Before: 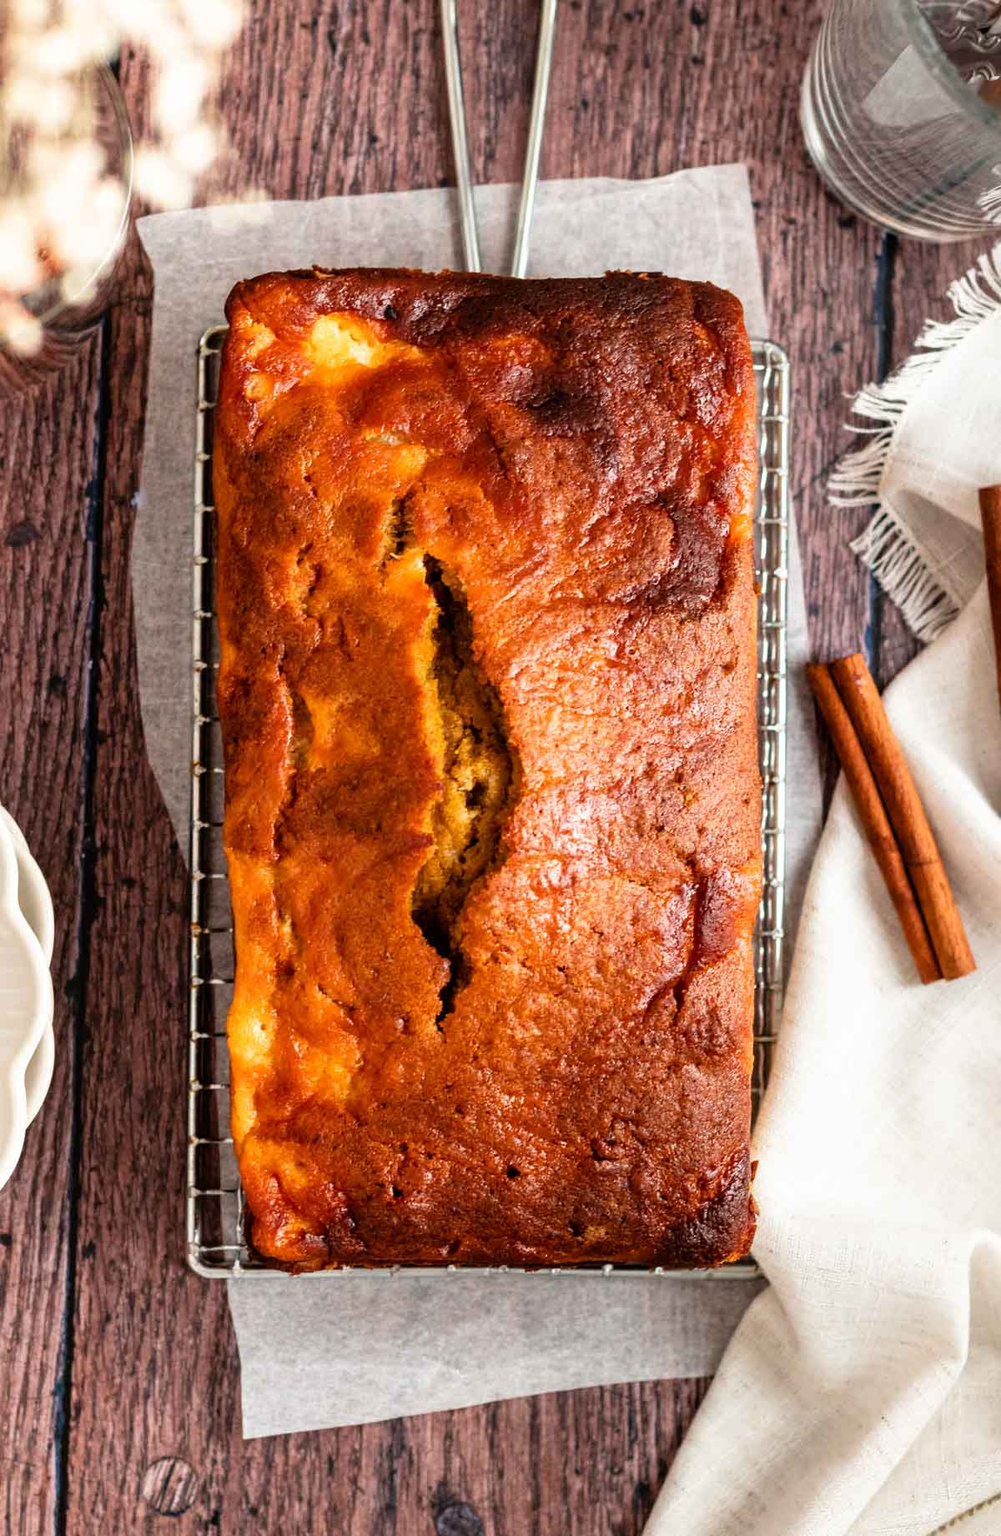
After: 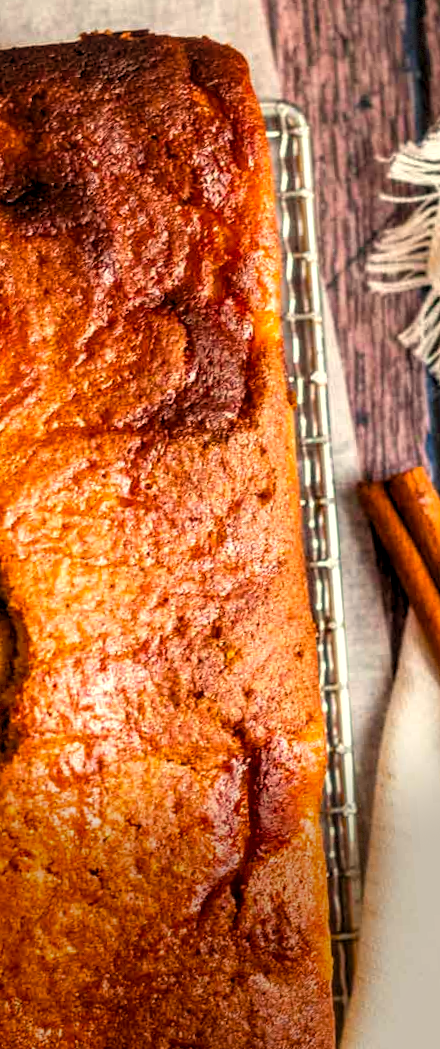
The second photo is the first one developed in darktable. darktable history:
tone equalizer: on, module defaults
crop and rotate: left 49.936%, top 10.094%, right 13.136%, bottom 24.256%
color balance rgb: perceptual saturation grading › global saturation 20%, global vibrance 20%
vignetting: fall-off start 68.33%, fall-off radius 30%, saturation 0.042, center (-0.066, -0.311), width/height ratio 0.992, shape 0.85, dithering 8-bit output
local contrast: on, module defaults
levels: levels [0.026, 0.507, 0.987]
rotate and perspective: rotation -4.57°, crop left 0.054, crop right 0.944, crop top 0.087, crop bottom 0.914
white balance: red 1.045, blue 0.932
